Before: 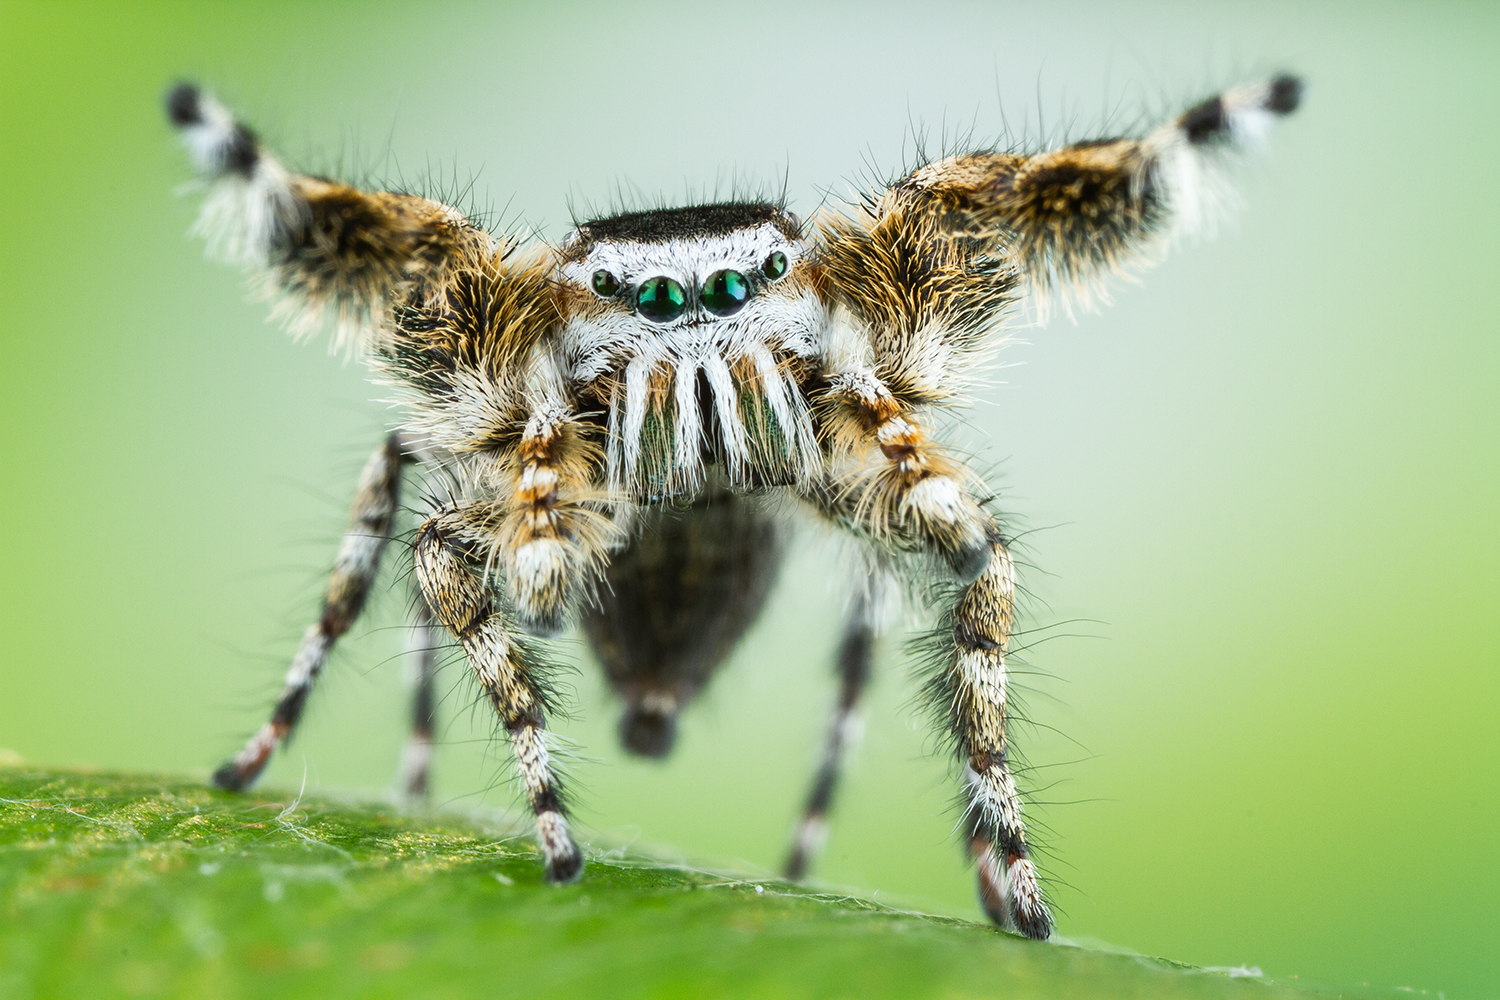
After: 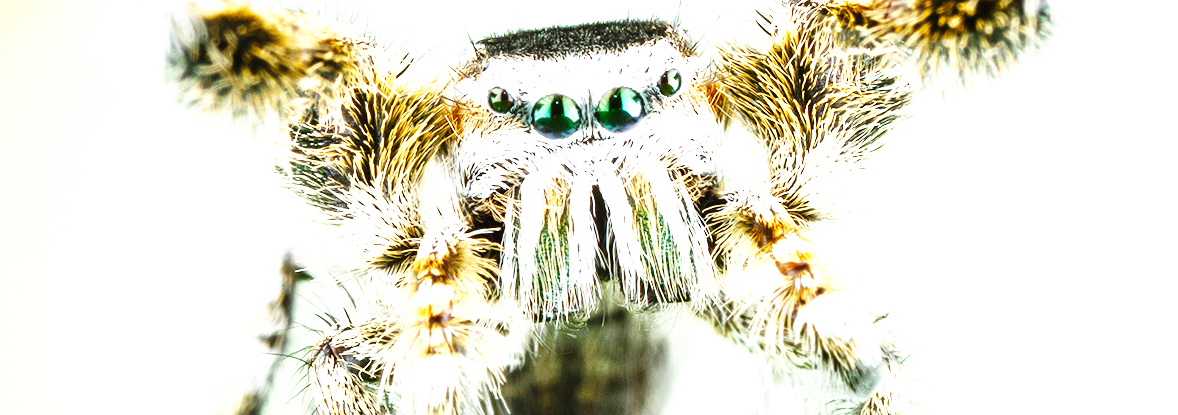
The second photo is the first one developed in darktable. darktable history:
crop: left 7.036%, top 18.398%, right 14.379%, bottom 40.043%
exposure: black level correction 0, exposure 1.1 EV, compensate highlight preservation false
base curve: curves: ch0 [(0, 0) (0.007, 0.004) (0.027, 0.03) (0.046, 0.07) (0.207, 0.54) (0.442, 0.872) (0.673, 0.972) (1, 1)], preserve colors none
